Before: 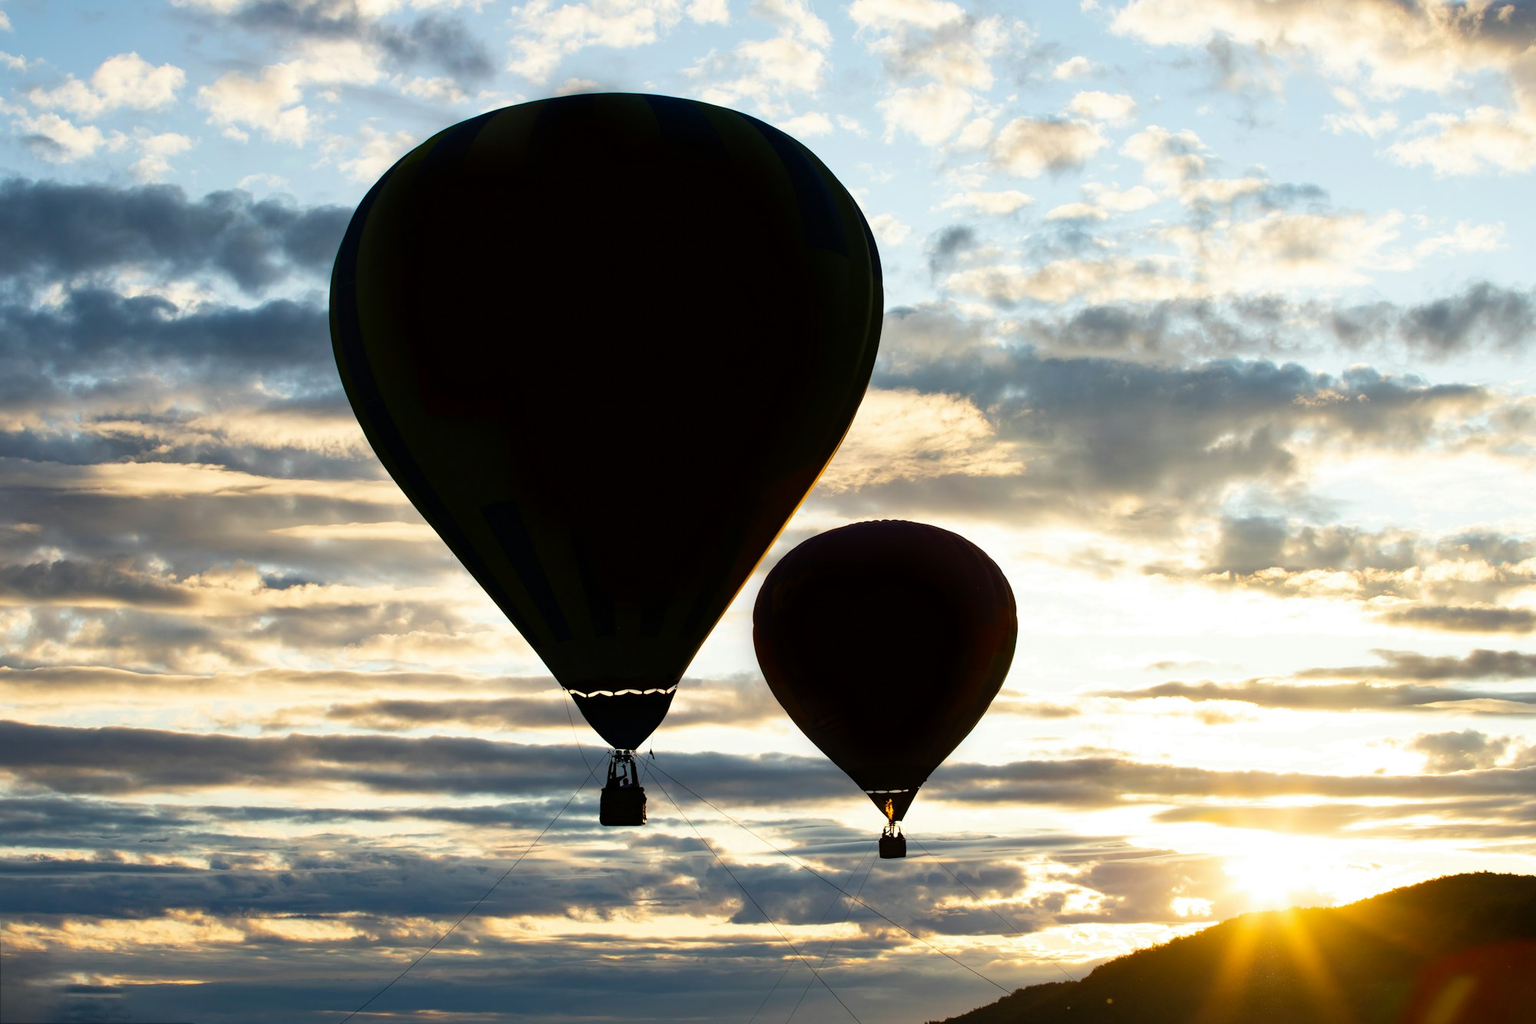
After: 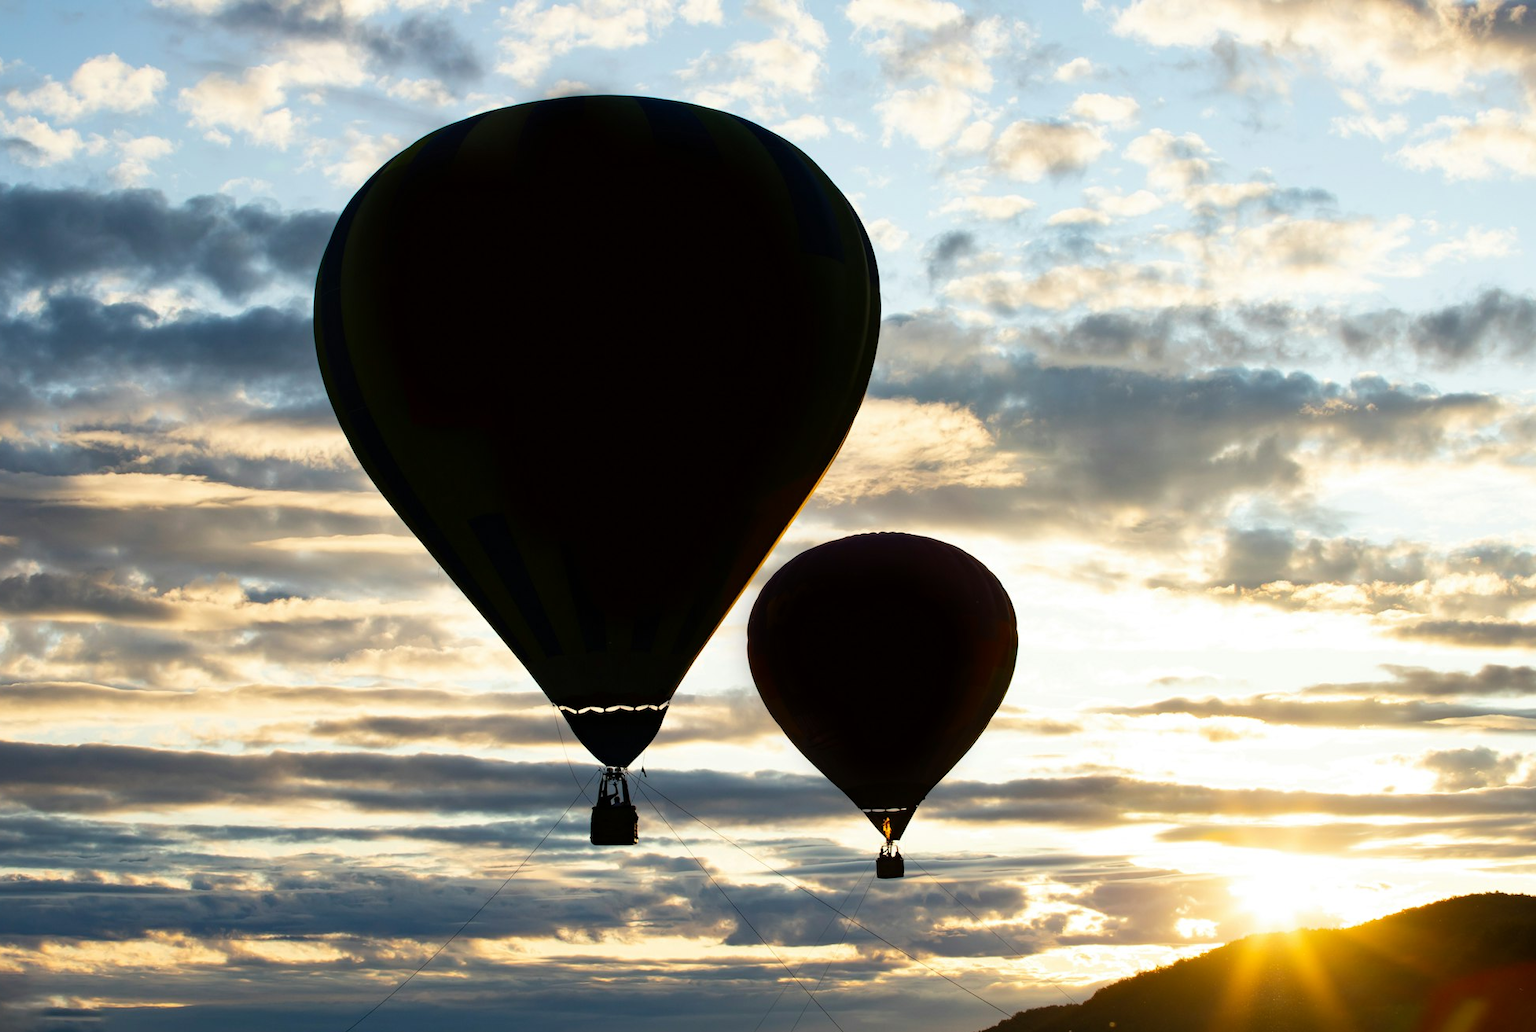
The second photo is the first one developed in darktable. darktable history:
crop and rotate: left 1.536%, right 0.719%, bottom 1.436%
